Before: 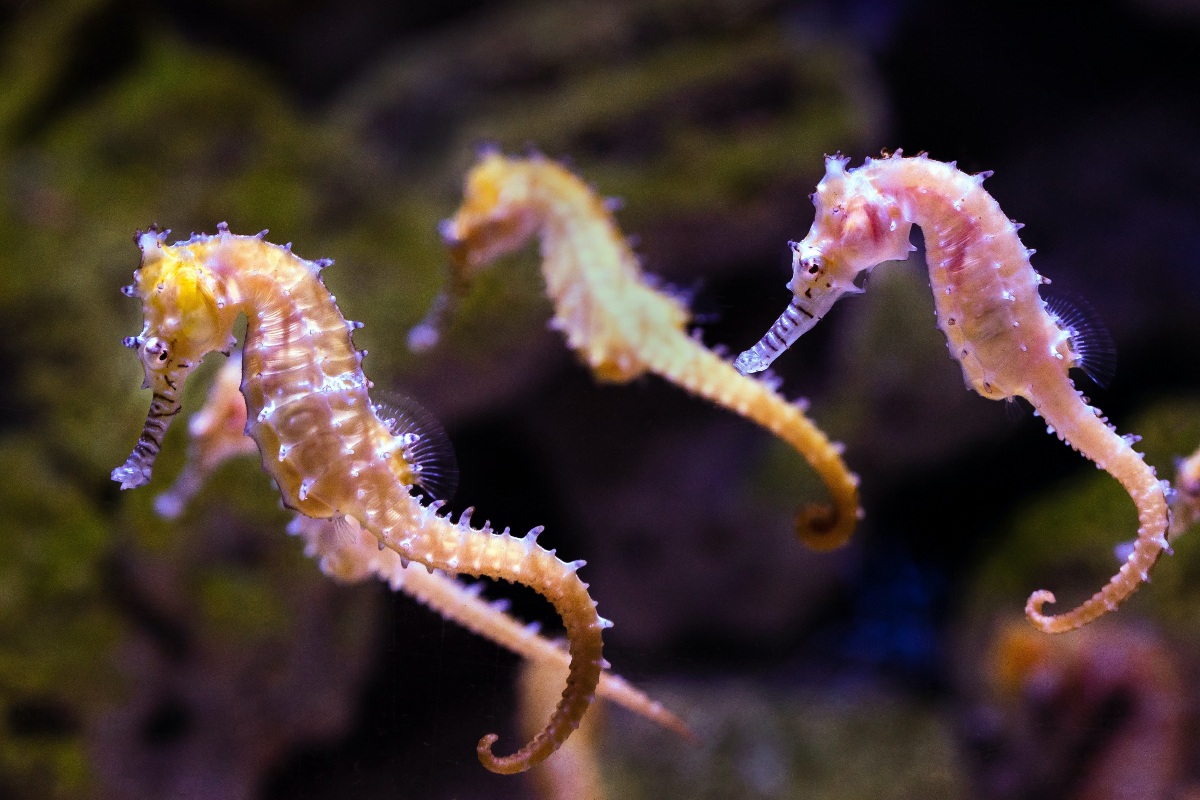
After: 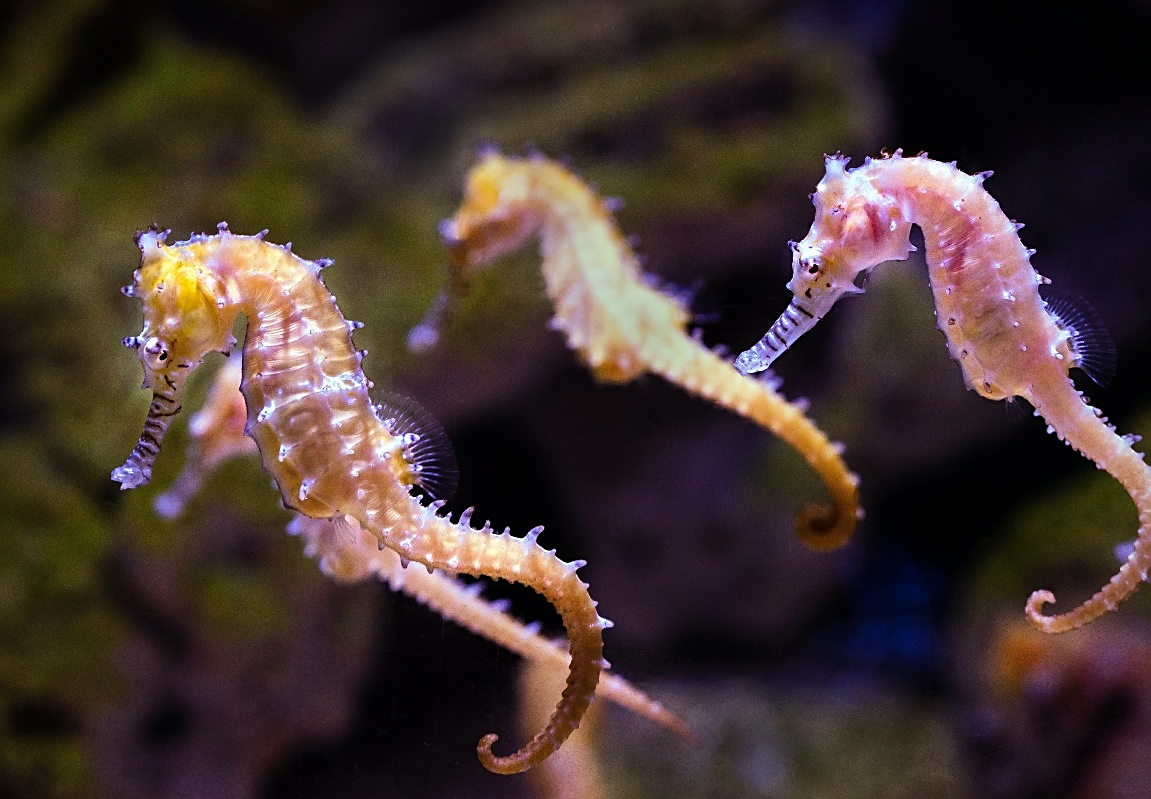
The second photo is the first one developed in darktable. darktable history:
vignetting: brightness -0.583, saturation -0.112, center (-0.033, -0.044)
sharpen: on, module defaults
crop: right 4.076%, bottom 0.025%
